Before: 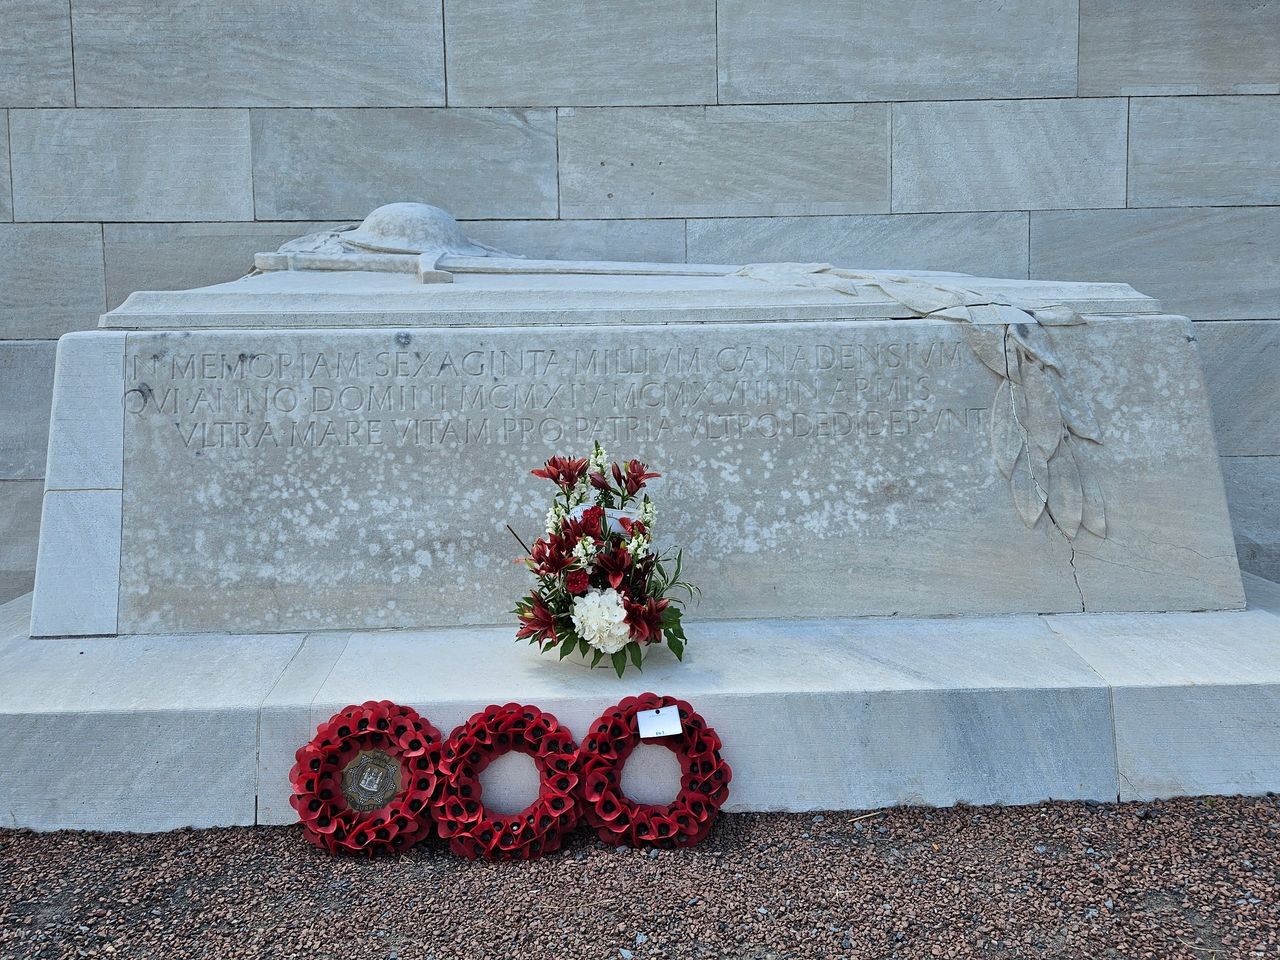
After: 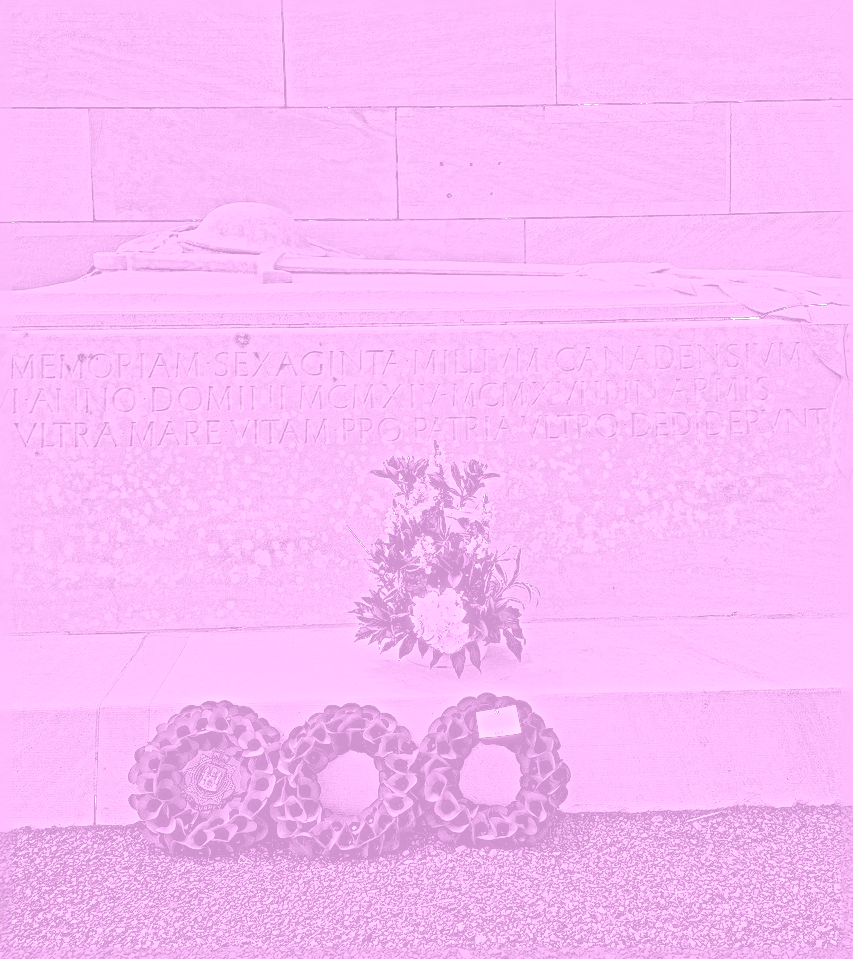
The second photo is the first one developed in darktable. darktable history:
exposure: exposure 0.161 EV, compensate highlight preservation false
white balance: emerald 1
local contrast: mode bilateral grid, contrast 20, coarseness 50, detail 120%, midtone range 0.2
crop and rotate: left 12.648%, right 20.685%
sharpen: radius 6.3, amount 1.8, threshold 0
colorize: hue 331.2°, saturation 75%, source mix 30.28%, lightness 70.52%, version 1
global tonemap: drago (0.7, 100)
